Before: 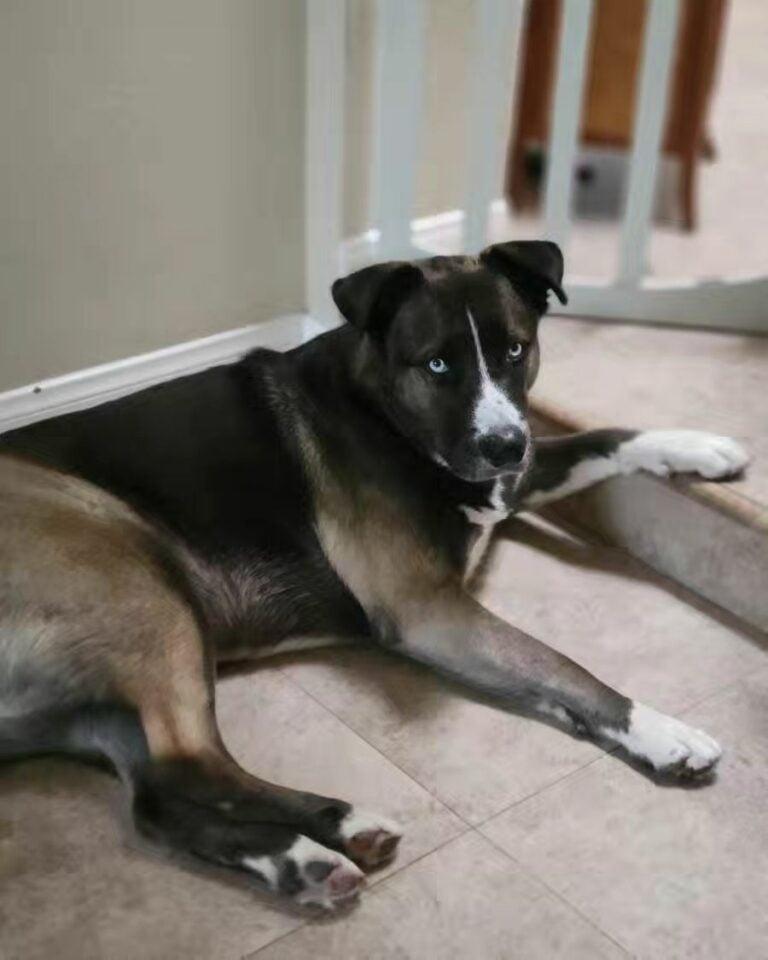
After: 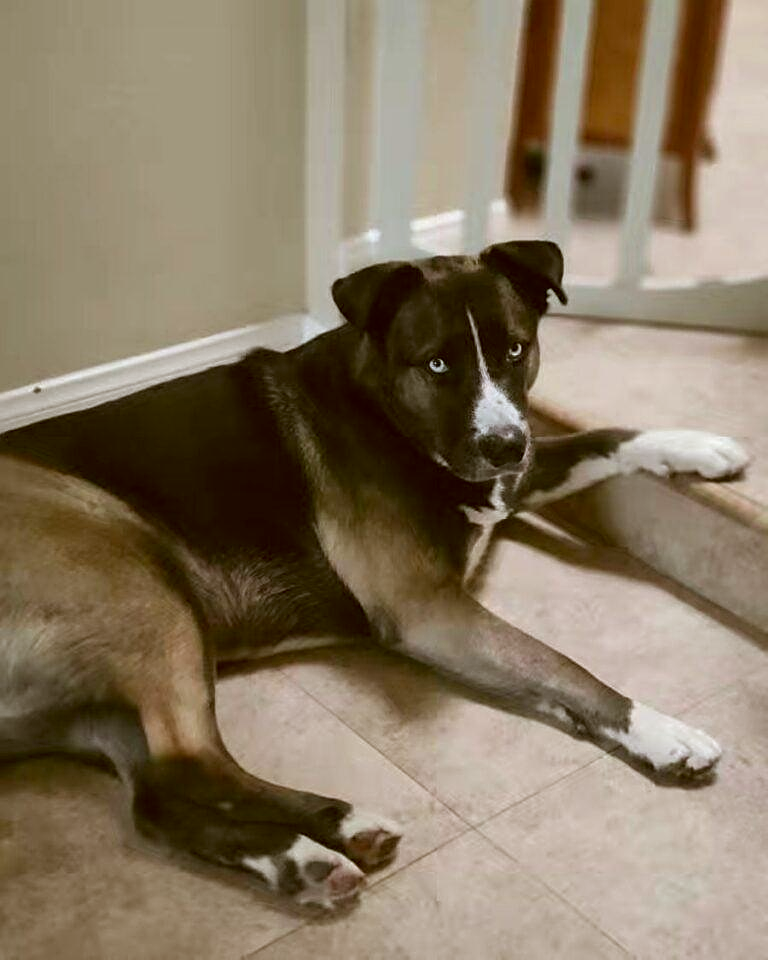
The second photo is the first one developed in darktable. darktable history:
sharpen: on, module defaults
color correction: highlights a* -0.482, highlights b* 0.161, shadows a* 4.66, shadows b* 20.72
